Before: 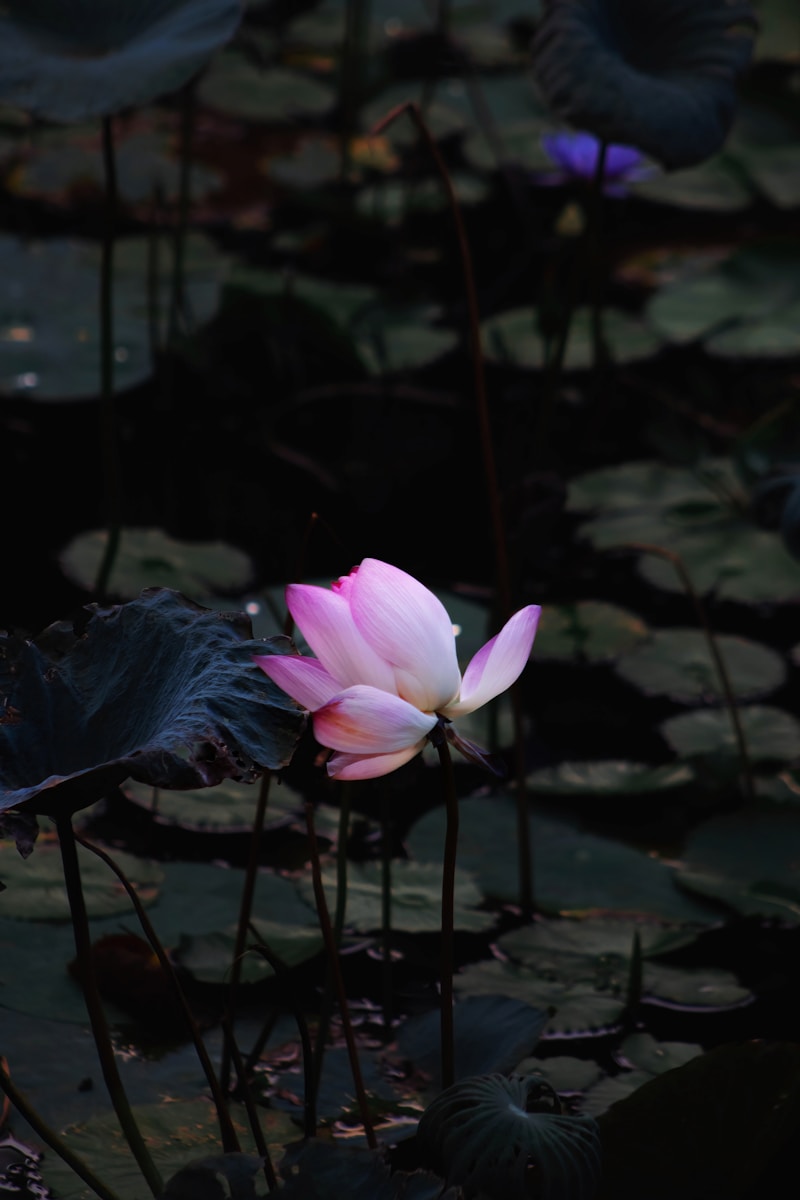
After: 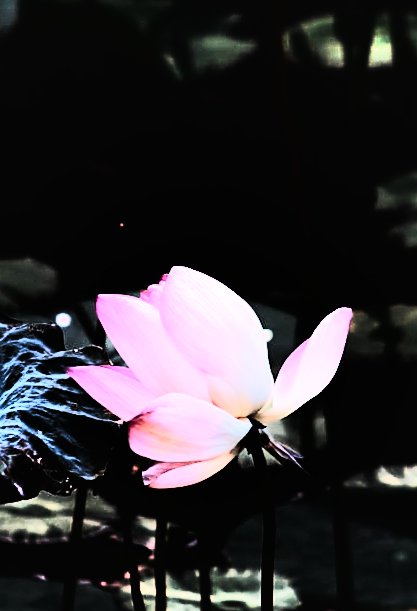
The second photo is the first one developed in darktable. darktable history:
filmic rgb: black relative exposure -8.2 EV, white relative exposure 2.2 EV, threshold 3 EV, hardness 7.11, latitude 85.74%, contrast 1.696, highlights saturation mix -4%, shadows ↔ highlights balance -2.69%, color science v5 (2021), contrast in shadows safe, contrast in highlights safe, enable highlight reconstruction true
shadows and highlights: radius 123.98, shadows 100, white point adjustment -3, highlights -100, highlights color adjustment 89.84%, soften with gaussian
crop: left 25%, top 25%, right 25%, bottom 25%
sharpen: on, module defaults
rotate and perspective: rotation -1.75°, automatic cropping off
contrast brightness saturation: saturation -0.05
